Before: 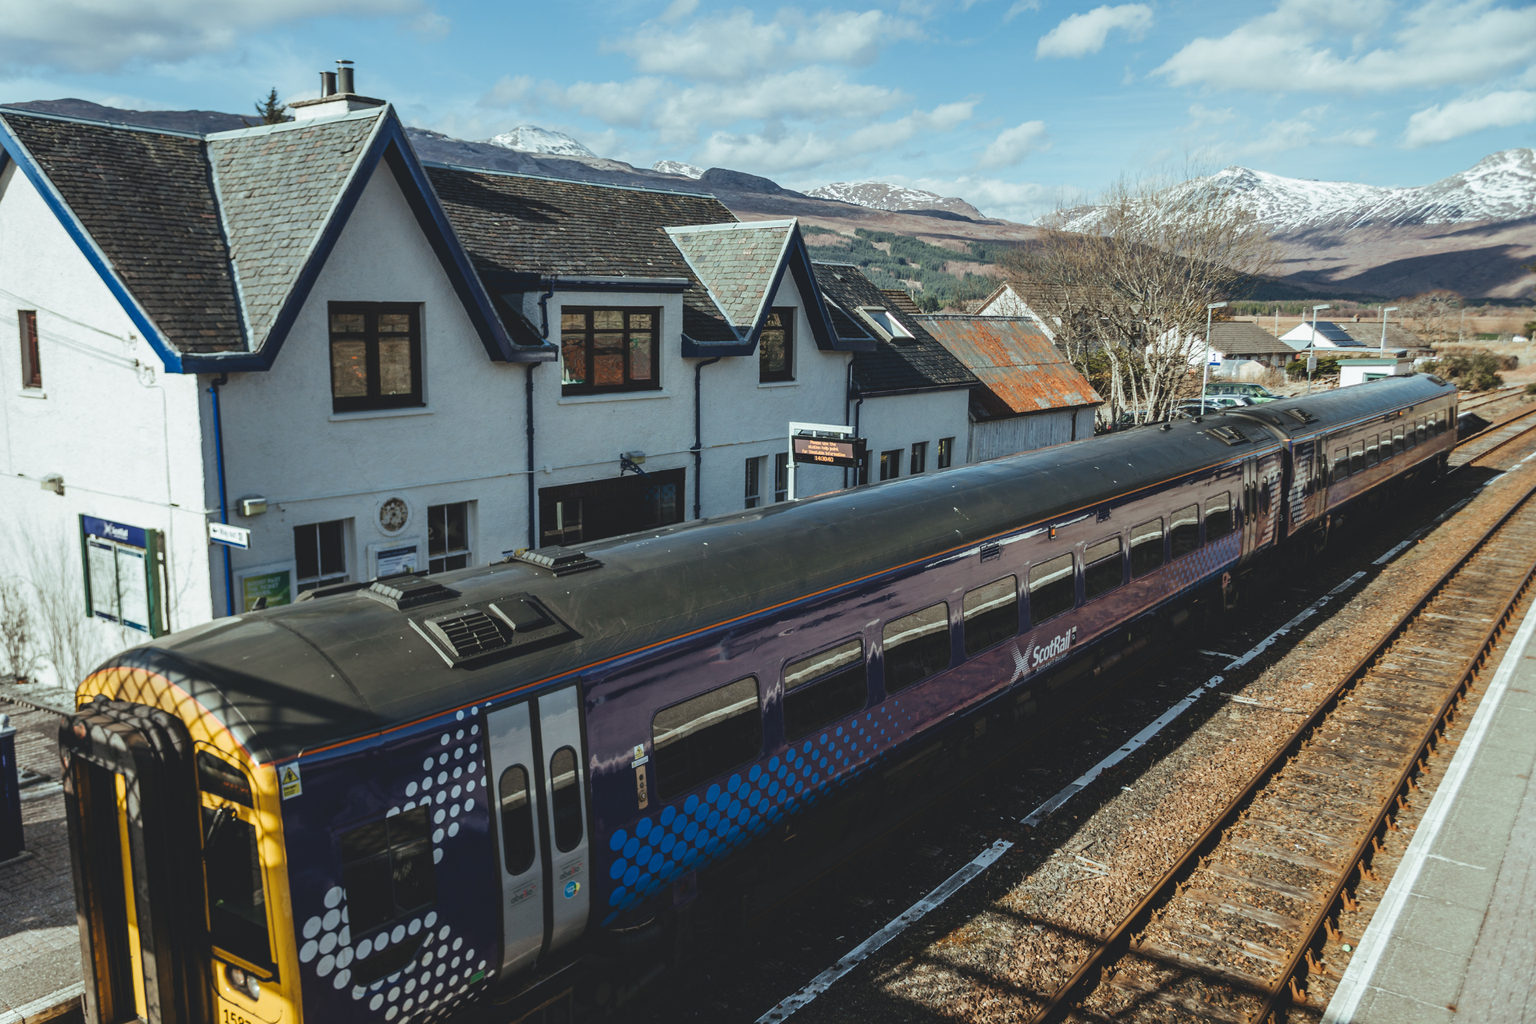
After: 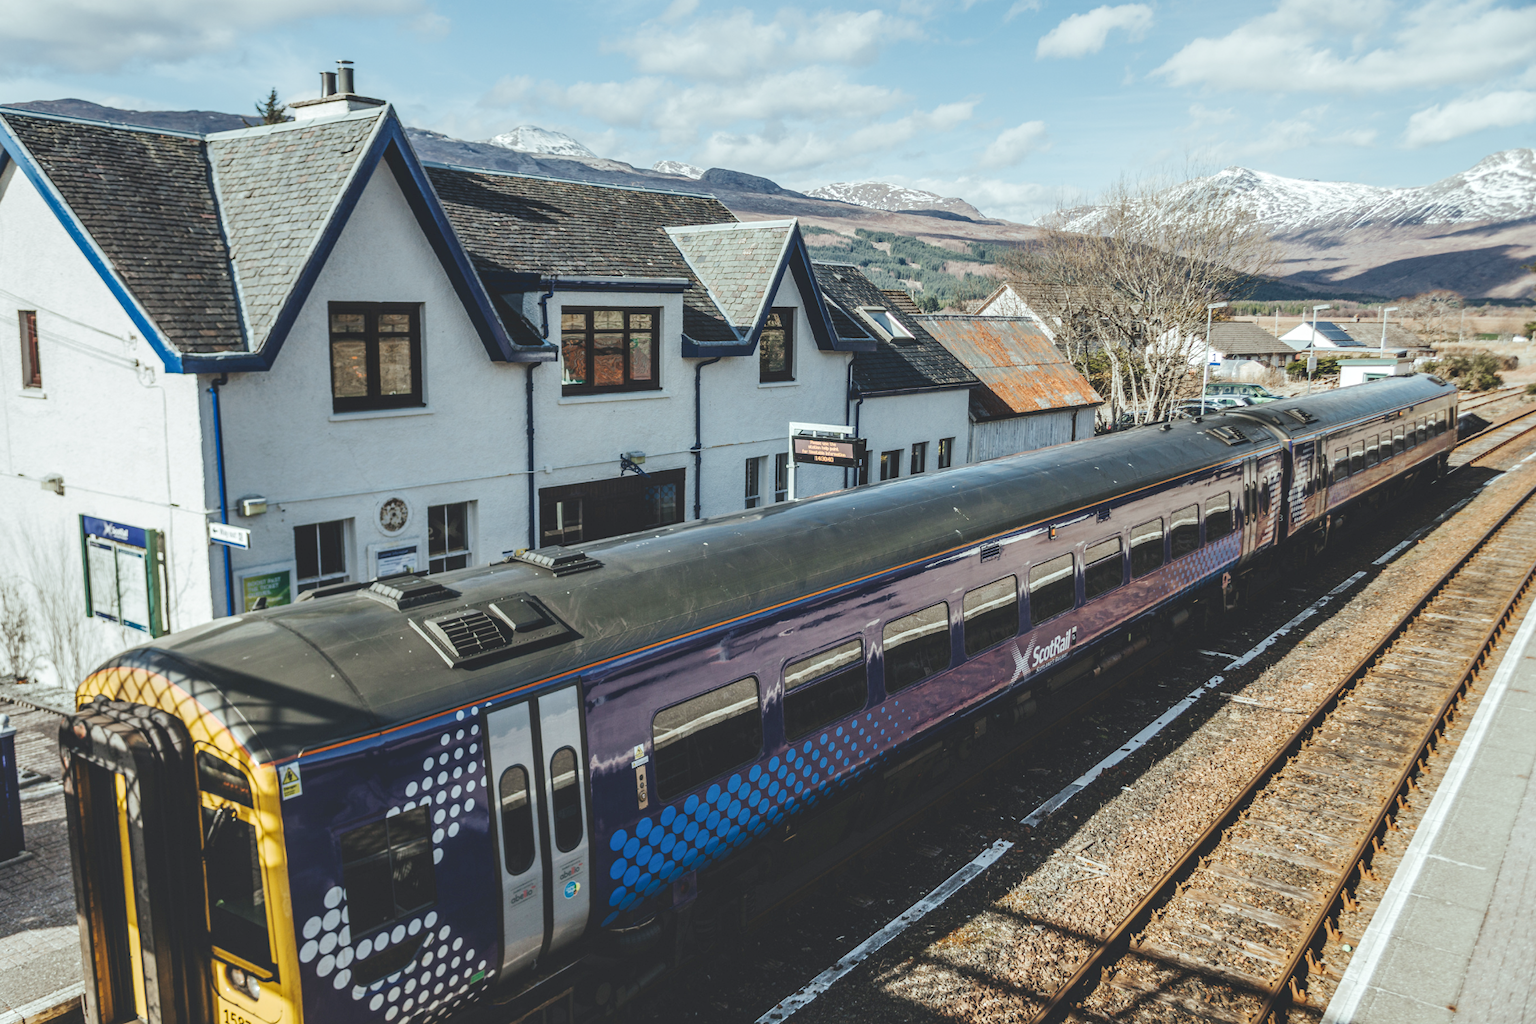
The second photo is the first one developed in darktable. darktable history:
exposure: compensate highlight preservation false
local contrast: on, module defaults
base curve: curves: ch0 [(0, 0) (0.158, 0.273) (0.879, 0.895) (1, 1)], preserve colors none
